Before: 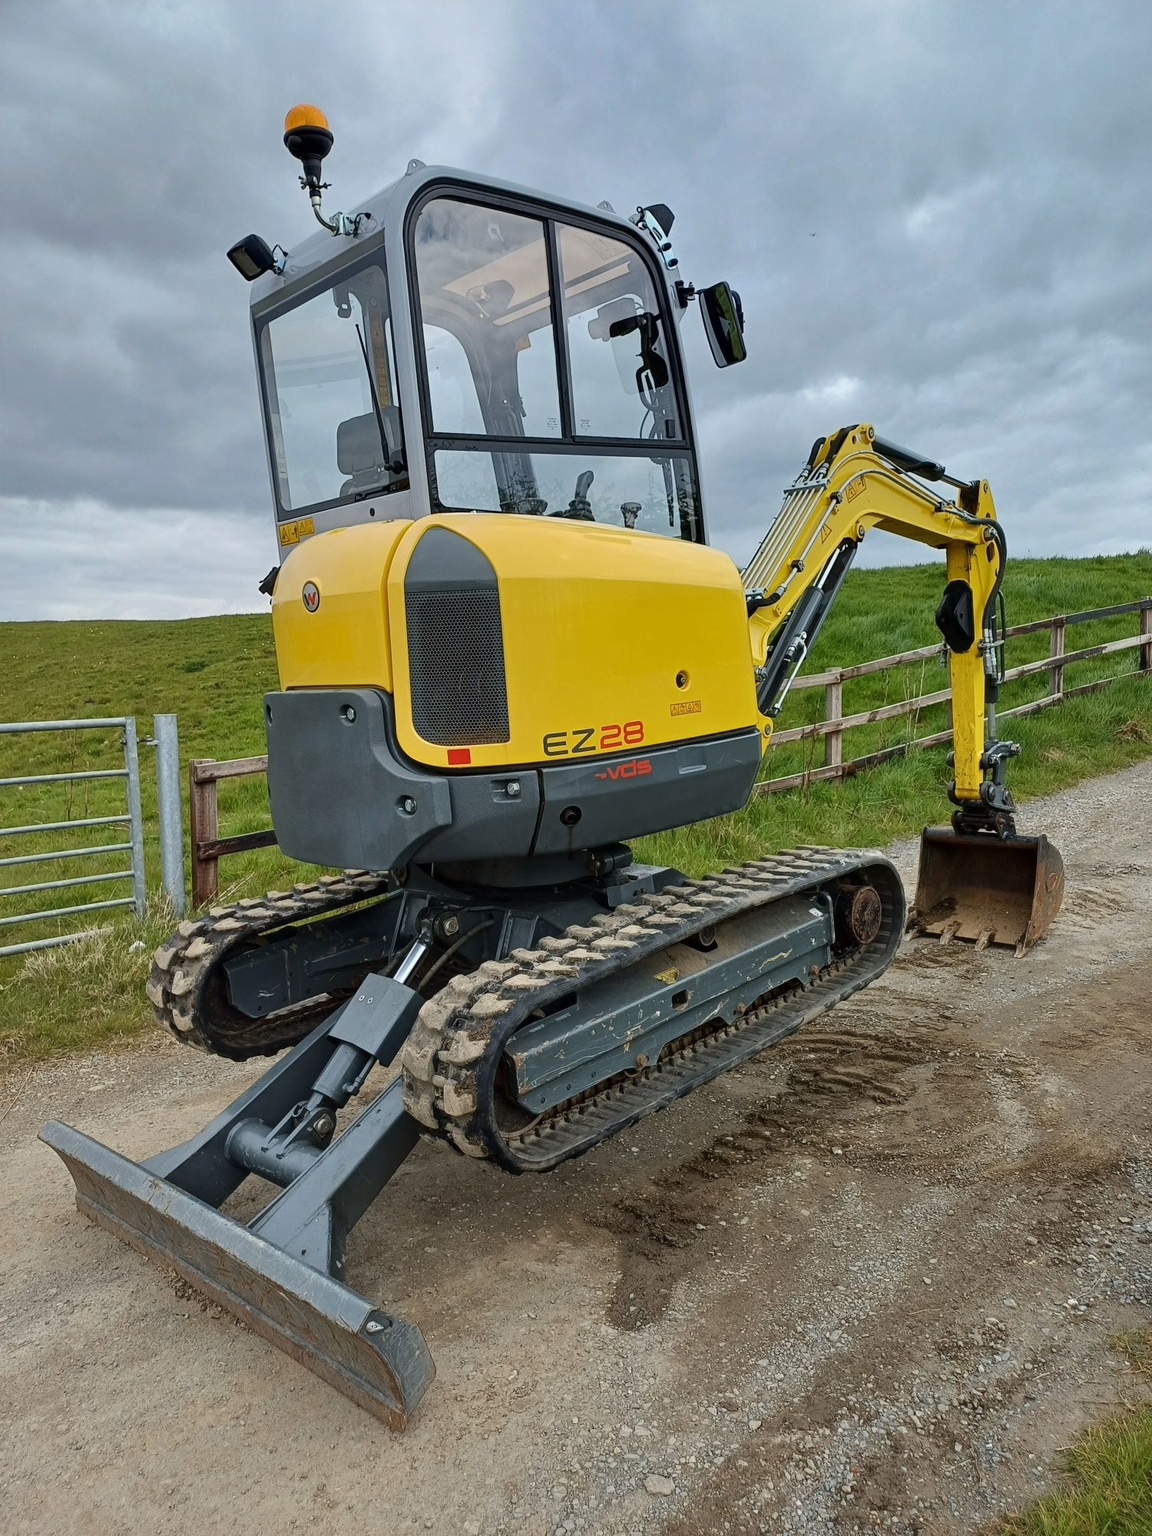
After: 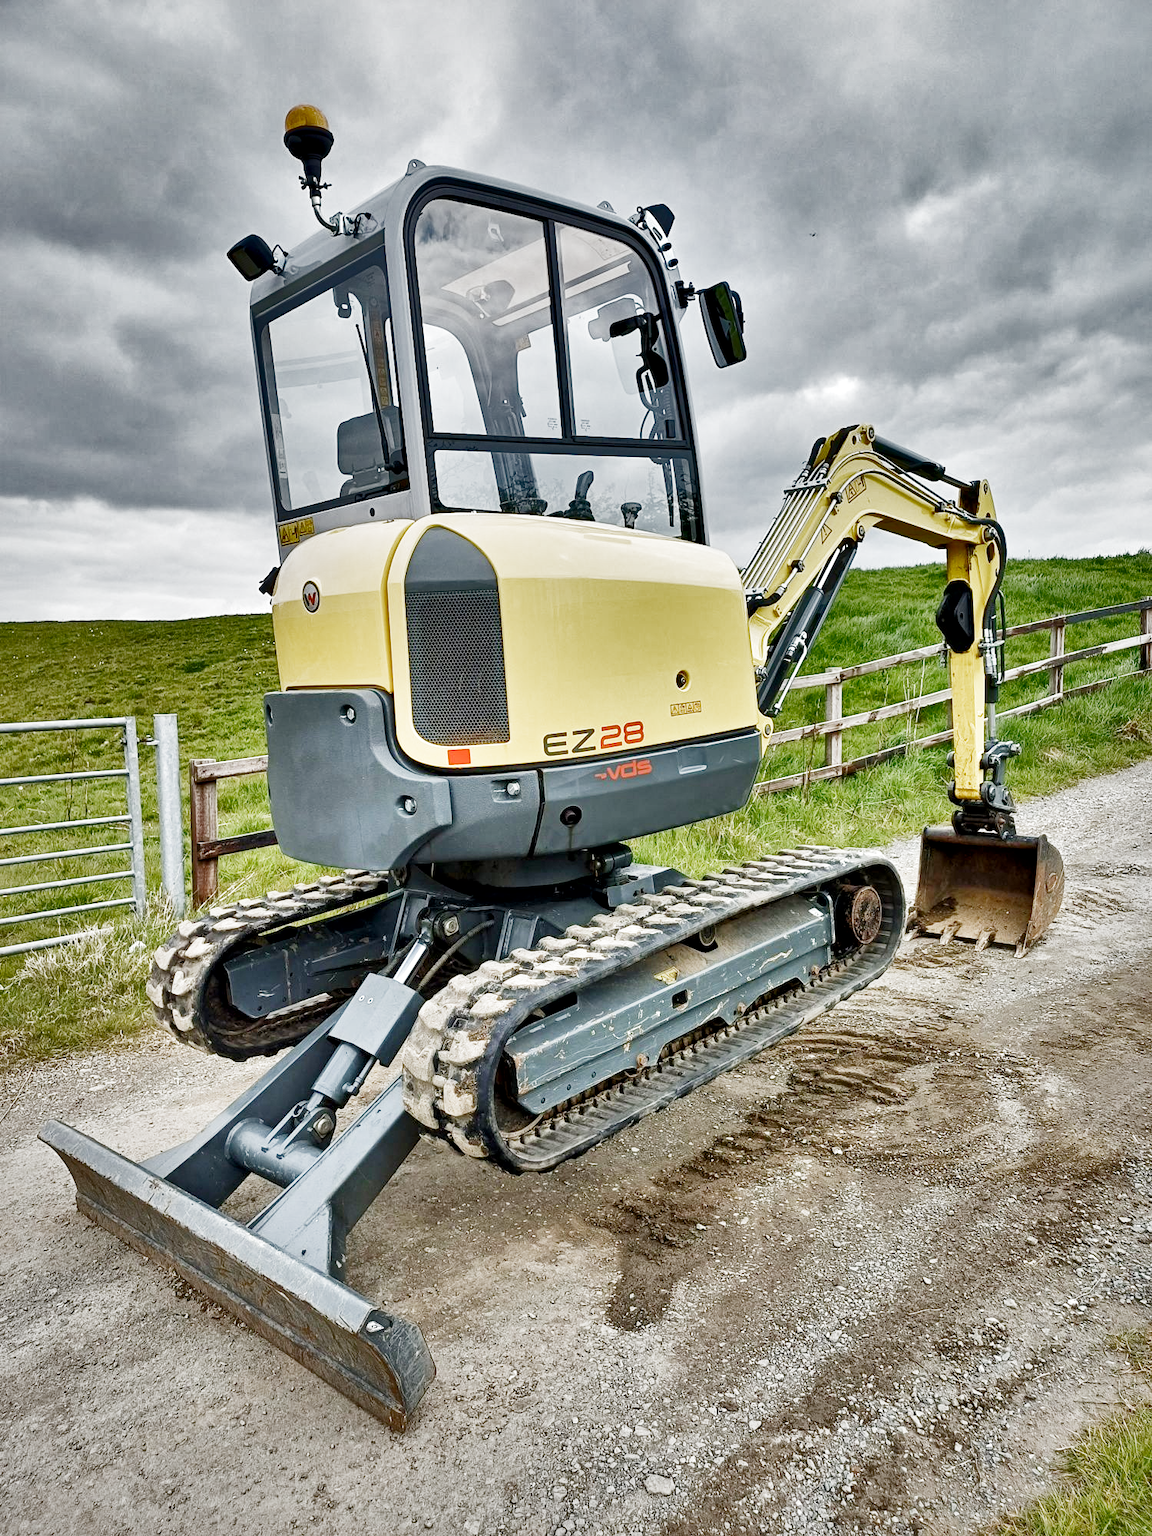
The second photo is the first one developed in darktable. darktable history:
exposure: black level correction 0.001, exposure 1.814 EV, compensate exposure bias true, compensate highlight preservation false
local contrast: mode bilateral grid, contrast 19, coarseness 100, detail 150%, midtone range 0.2
filmic rgb: black relative exposure -7.65 EV, white relative exposure 4.56 EV, hardness 3.61, preserve chrominance no, color science v5 (2021)
shadows and highlights: shadows 24.42, highlights -76.4, soften with gaussian
